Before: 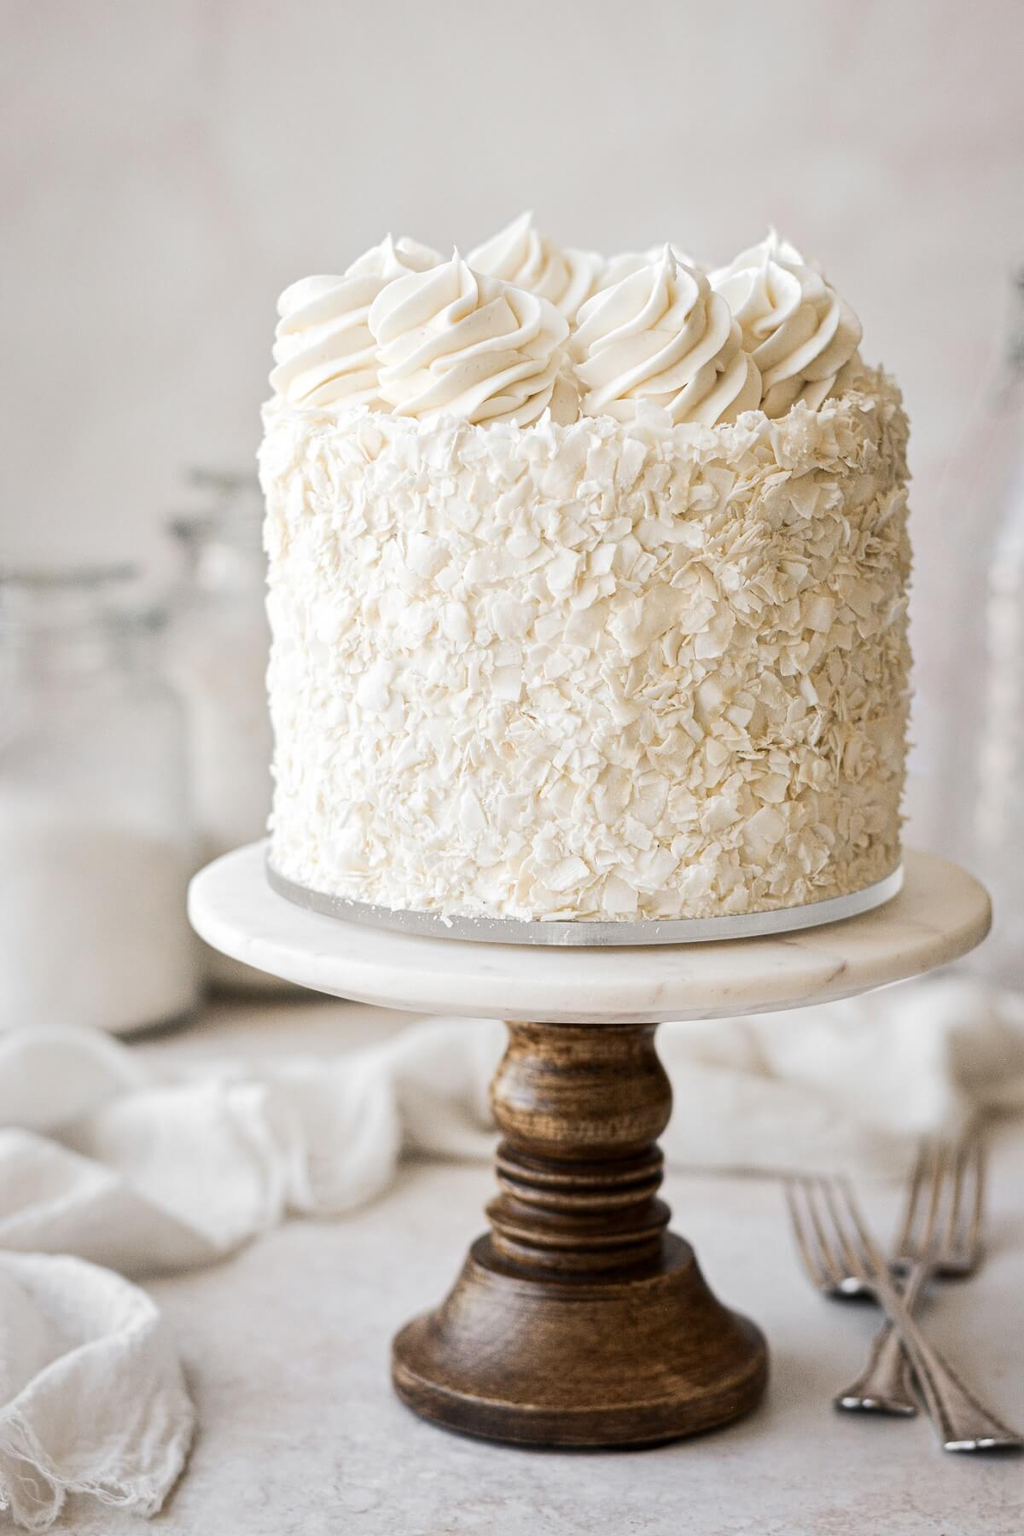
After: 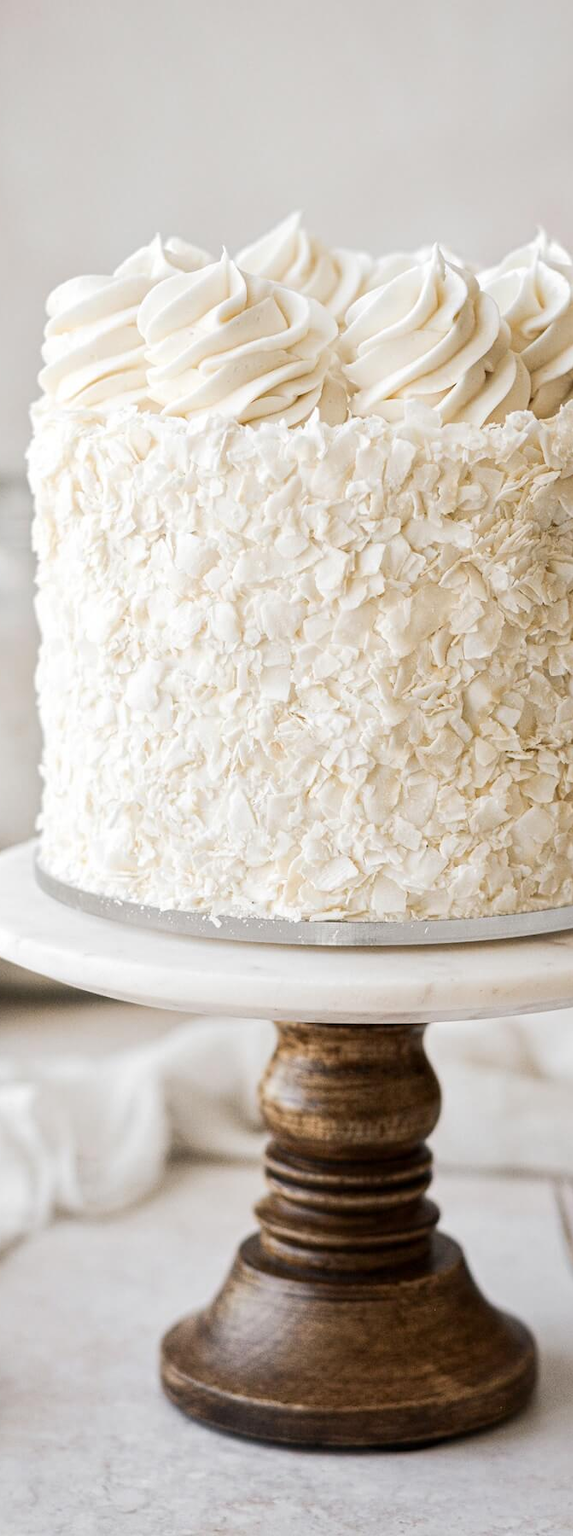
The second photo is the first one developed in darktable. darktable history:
crop and rotate: left 22.653%, right 21.327%
